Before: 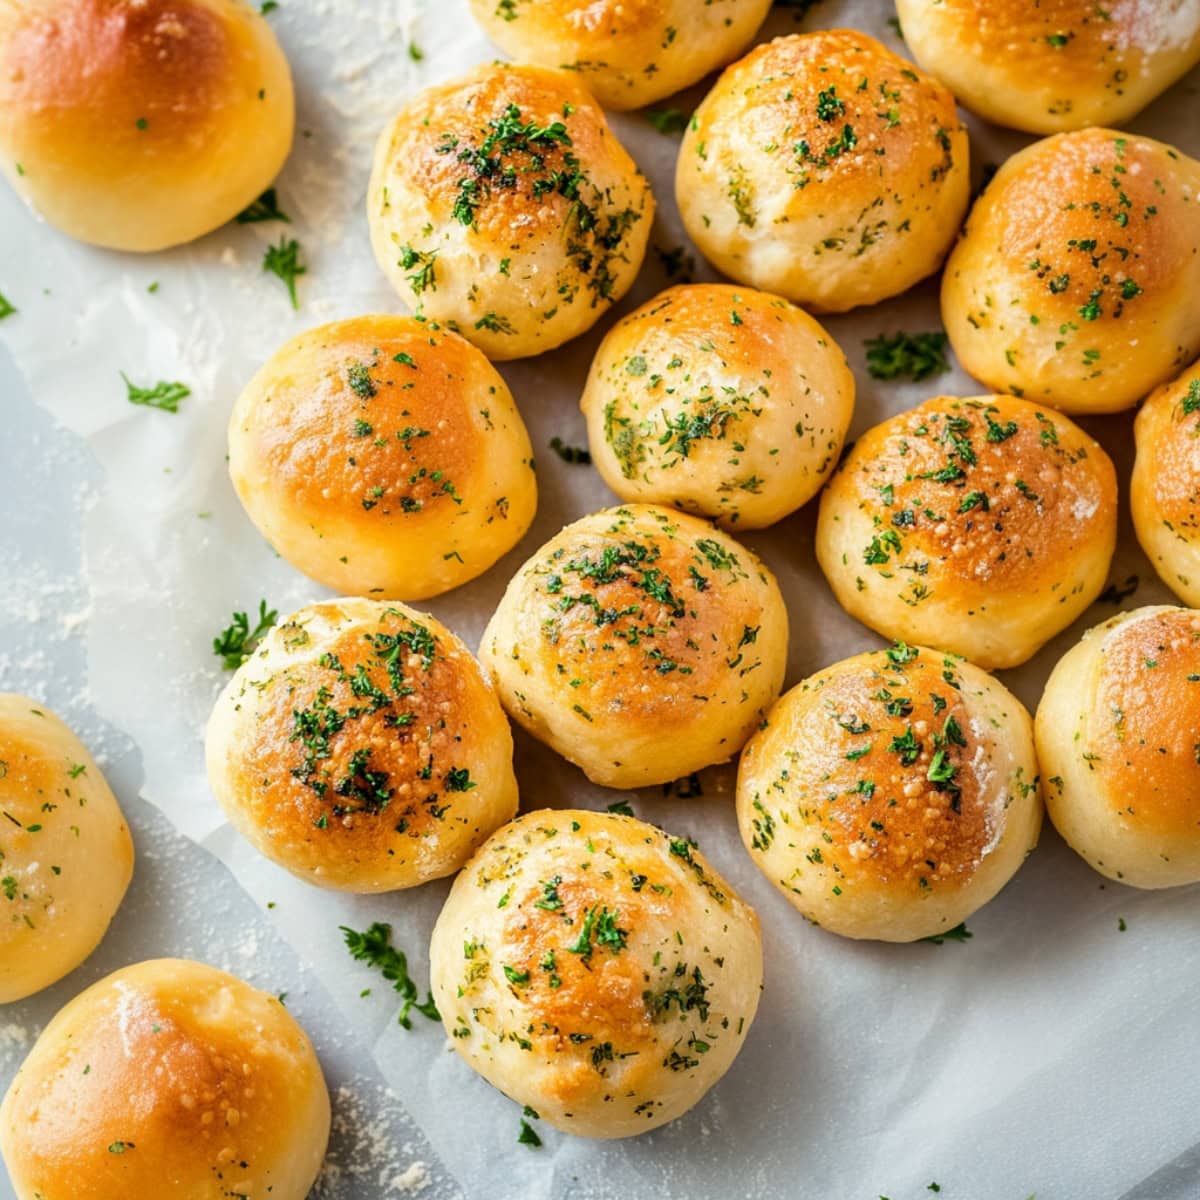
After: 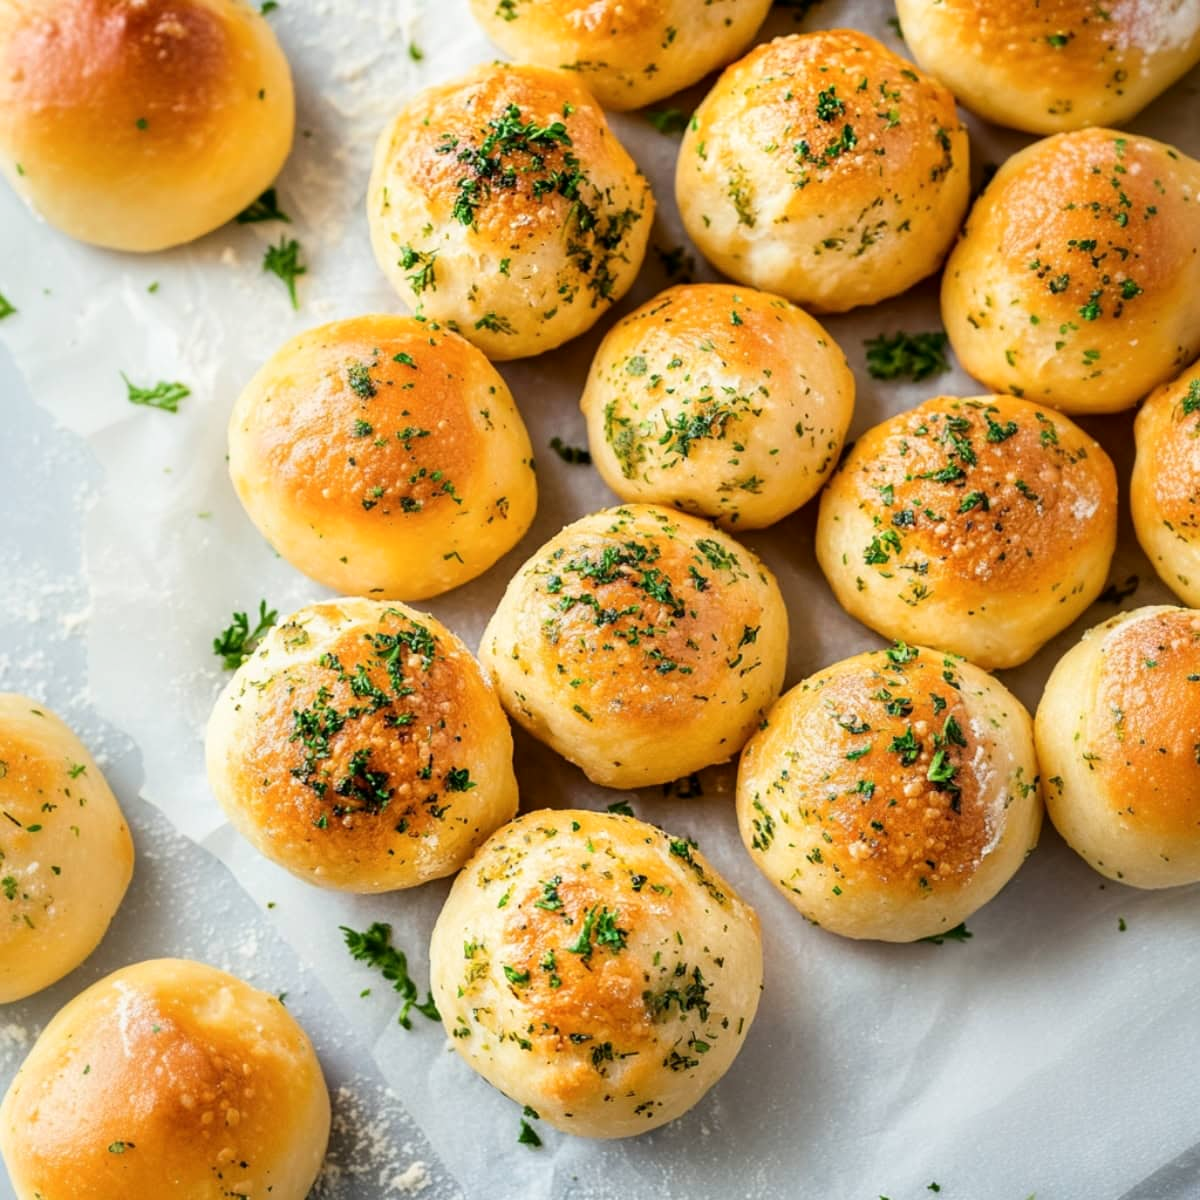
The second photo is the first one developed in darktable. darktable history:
shadows and highlights: shadows -30.69, highlights 29.72
tone equalizer: -7 EV 0.102 EV
